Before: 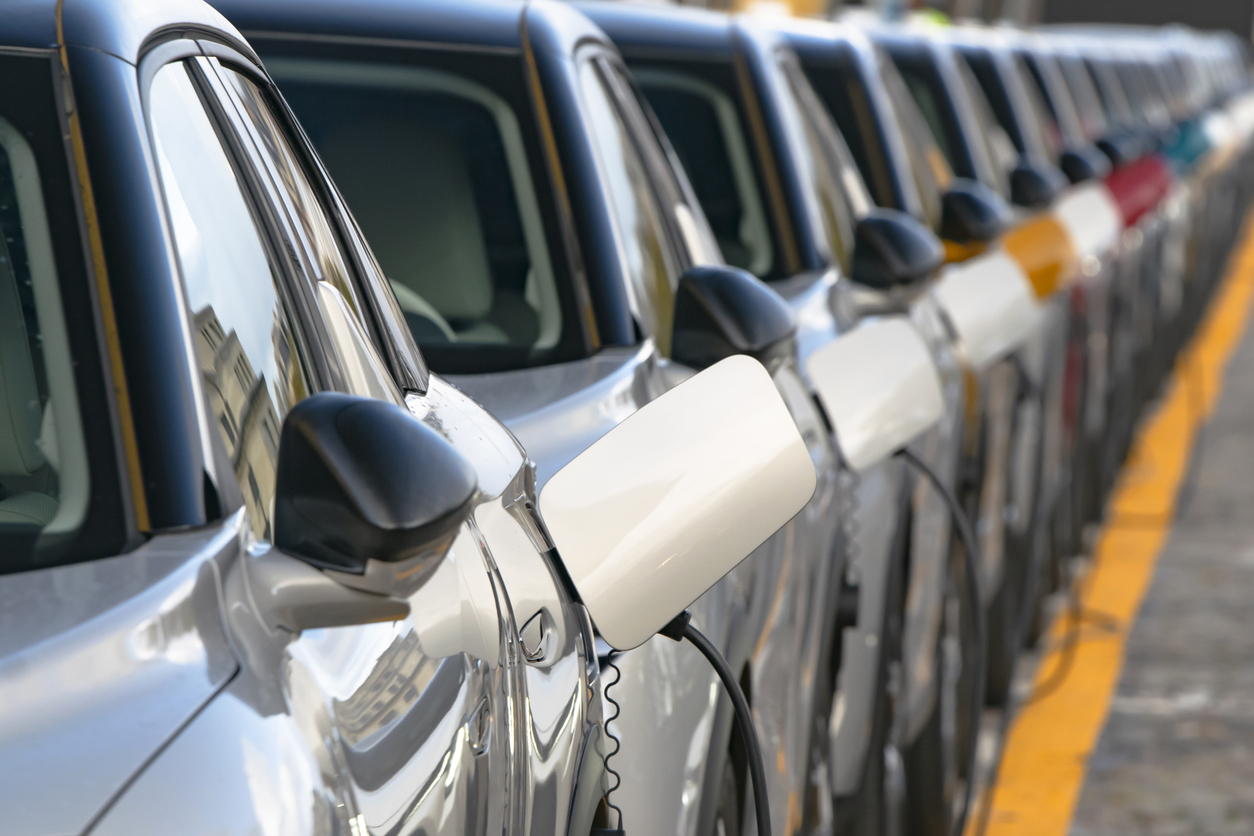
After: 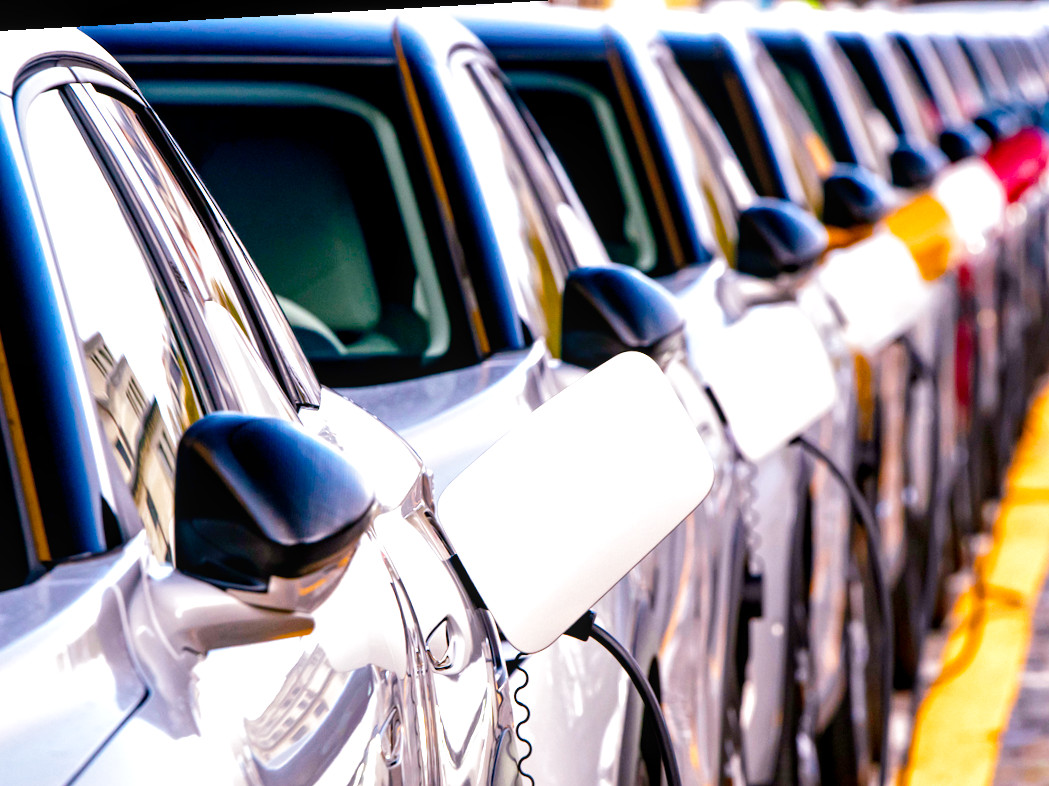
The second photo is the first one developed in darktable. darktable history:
filmic rgb: middle gray luminance 12.74%, black relative exposure -10.13 EV, white relative exposure 3.47 EV, threshold 6 EV, target black luminance 0%, hardness 5.74, latitude 44.69%, contrast 1.221, highlights saturation mix 5%, shadows ↔ highlights balance 26.78%, add noise in highlights 0, preserve chrominance no, color science v3 (2019), use custom middle-gray values true, iterations of high-quality reconstruction 0, contrast in highlights soft, enable highlight reconstruction true
color balance rgb: global offset › luminance -0.37%, perceptual saturation grading › highlights -17.77%, perceptual saturation grading › mid-tones 33.1%, perceptual saturation grading › shadows 50.52%, perceptual brilliance grading › highlights 20%, perceptual brilliance grading › mid-tones 20%, perceptual brilliance grading › shadows -20%, global vibrance 50%
white balance: red 1.05, blue 1.072
local contrast: highlights 99%, shadows 86%, detail 160%, midtone range 0.2
crop: left 9.929%, top 3.475%, right 9.188%, bottom 9.529%
rotate and perspective: rotation -3.18°, automatic cropping off
